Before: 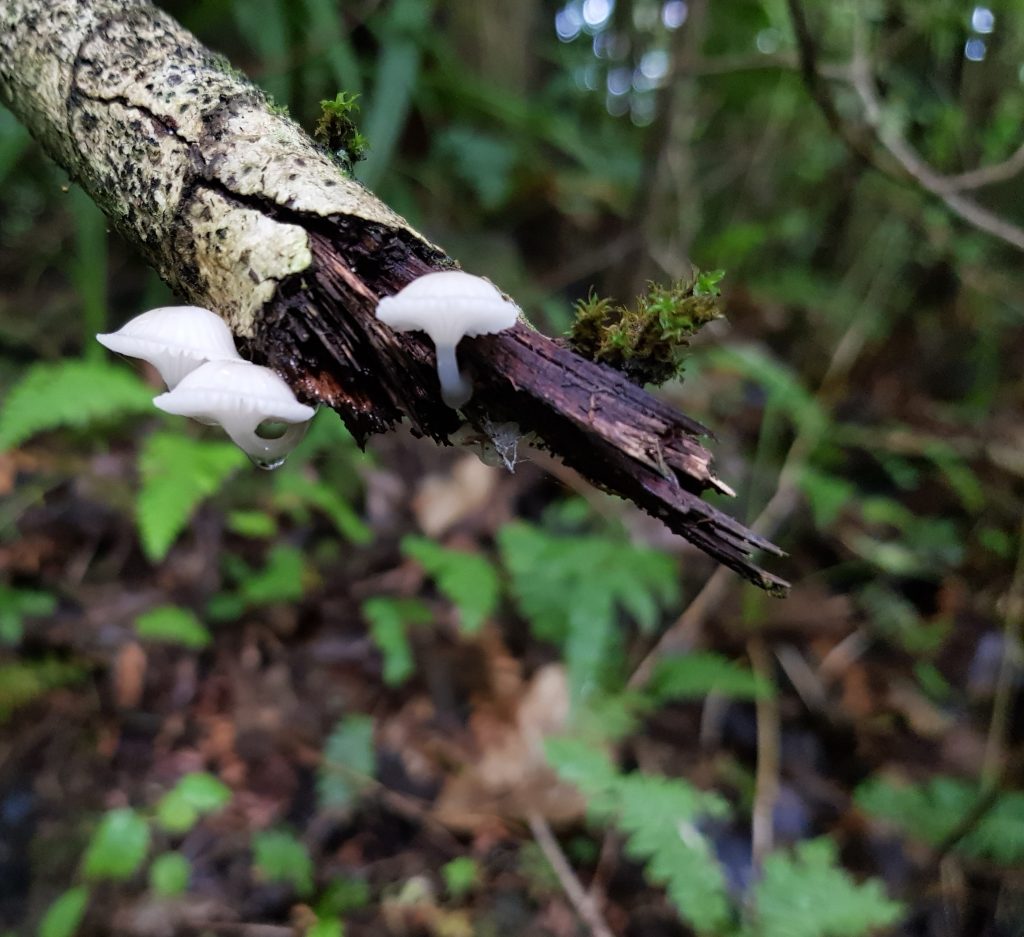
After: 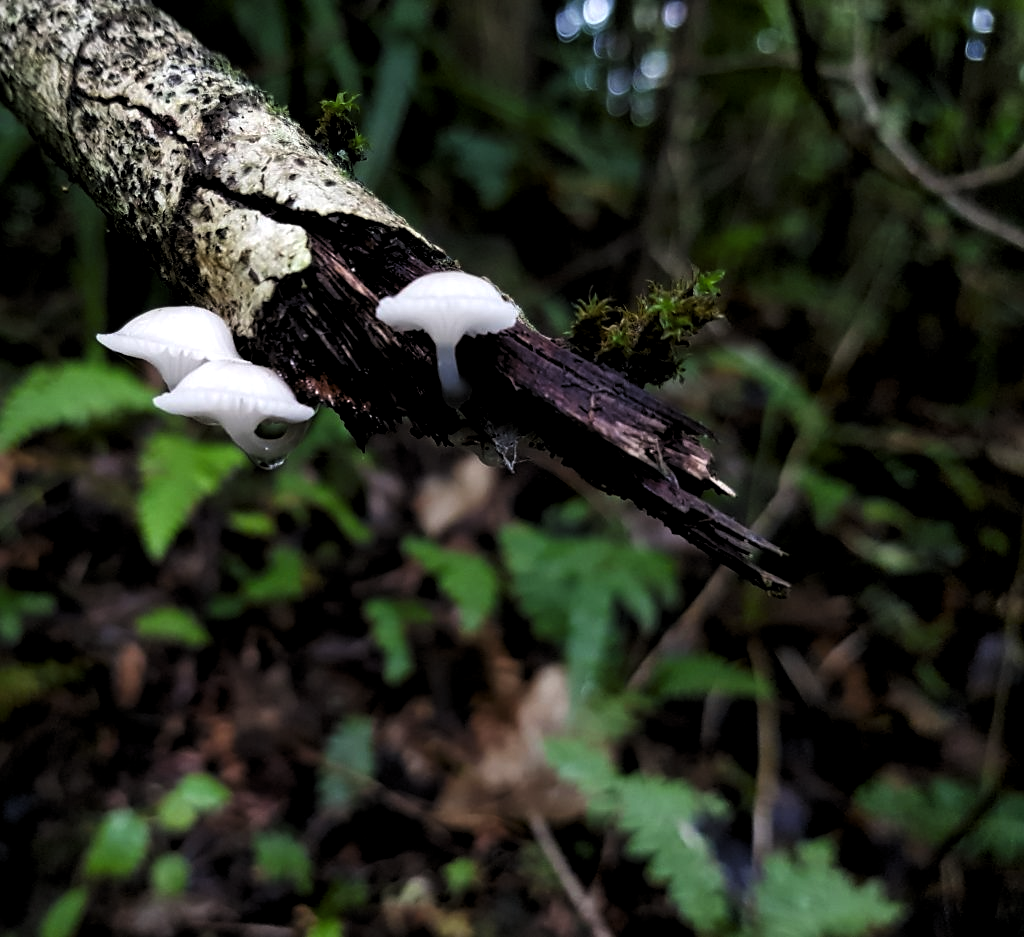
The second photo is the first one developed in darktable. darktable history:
exposure: black level correction 0.005, exposure 0.001 EV, compensate highlight preservation false
color balance rgb: linear chroma grading › shadows 19.44%, linear chroma grading › highlights 3.42%, linear chroma grading › mid-tones 10.16%
sharpen: amount 0.2
contrast brightness saturation: saturation -0.05
levels: levels [0.101, 0.578, 0.953]
